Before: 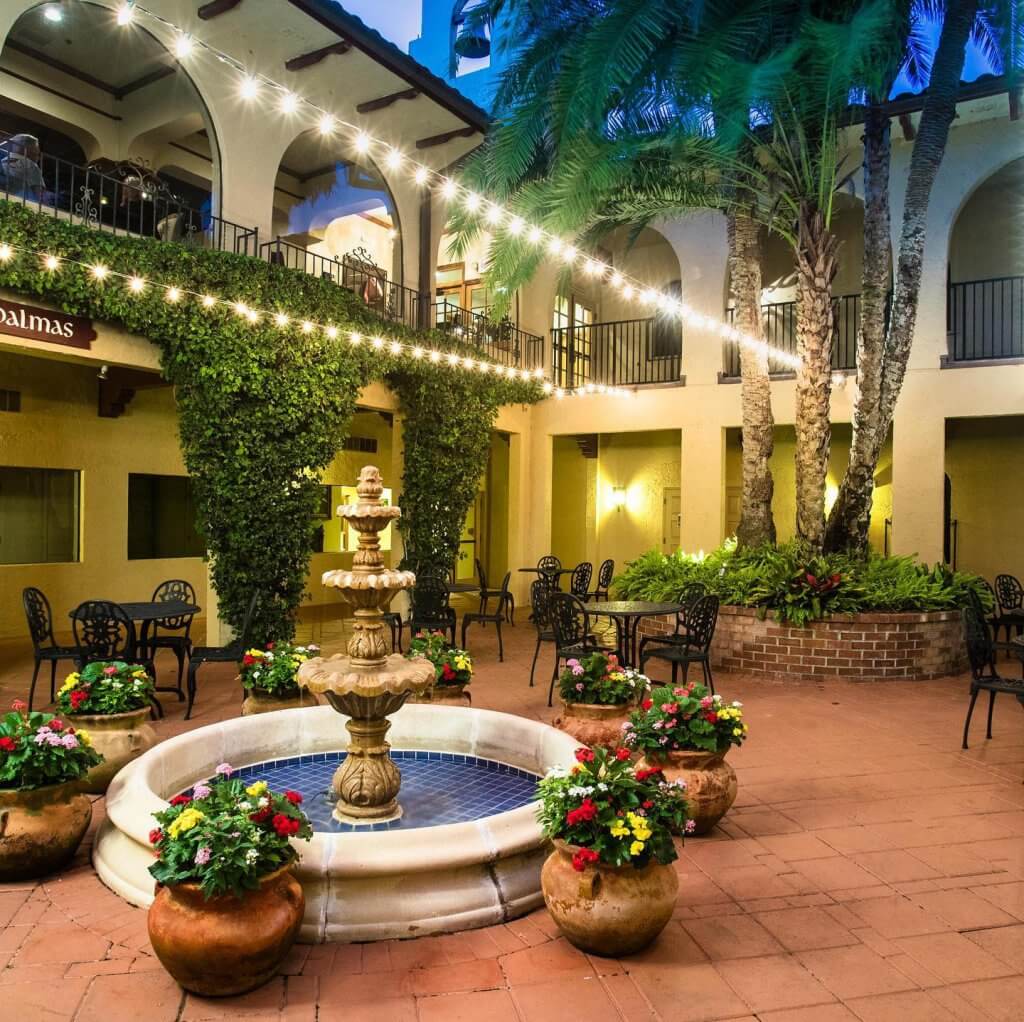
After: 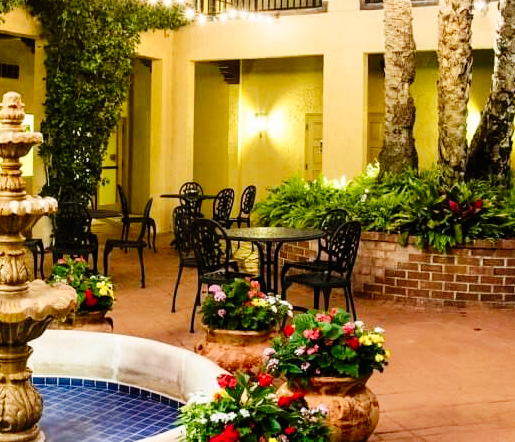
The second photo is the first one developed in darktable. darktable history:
tone curve: curves: ch0 [(0, 0) (0.003, 0.006) (0.011, 0.007) (0.025, 0.009) (0.044, 0.012) (0.069, 0.021) (0.1, 0.036) (0.136, 0.056) (0.177, 0.105) (0.224, 0.165) (0.277, 0.251) (0.335, 0.344) (0.399, 0.439) (0.468, 0.532) (0.543, 0.628) (0.623, 0.718) (0.709, 0.797) (0.801, 0.874) (0.898, 0.943) (1, 1)], preserve colors none
crop: left 35.03%, top 36.625%, right 14.663%, bottom 20.057%
